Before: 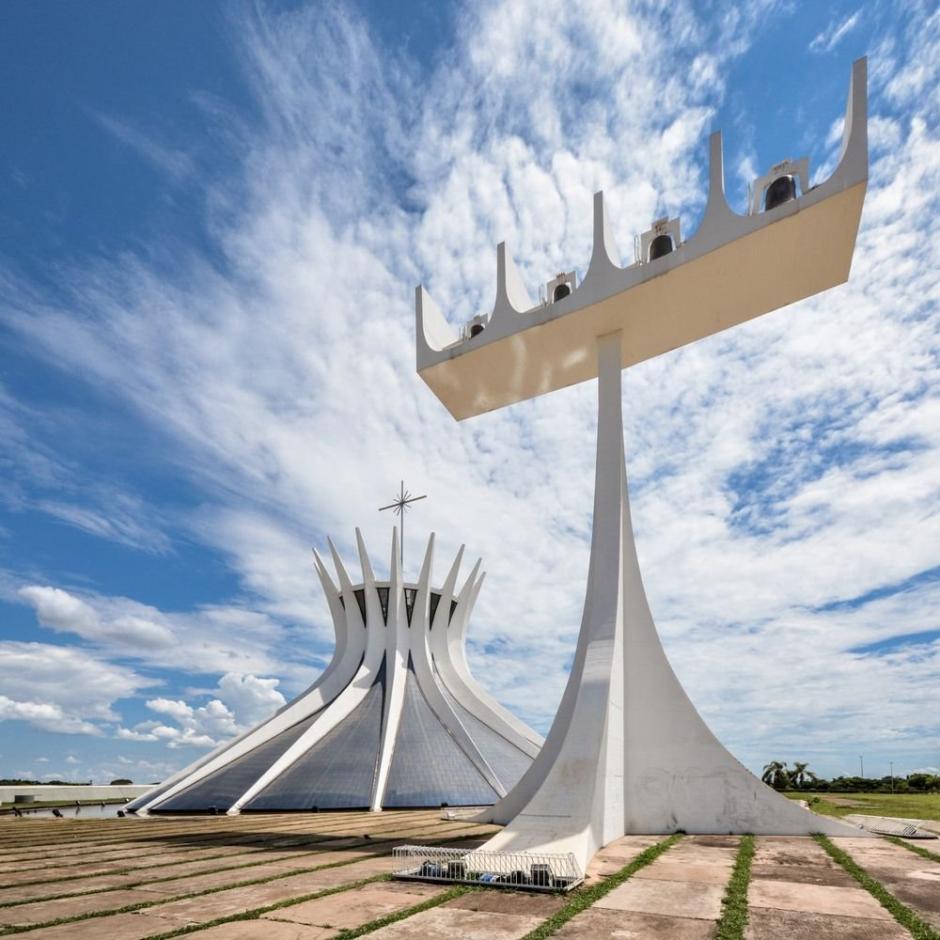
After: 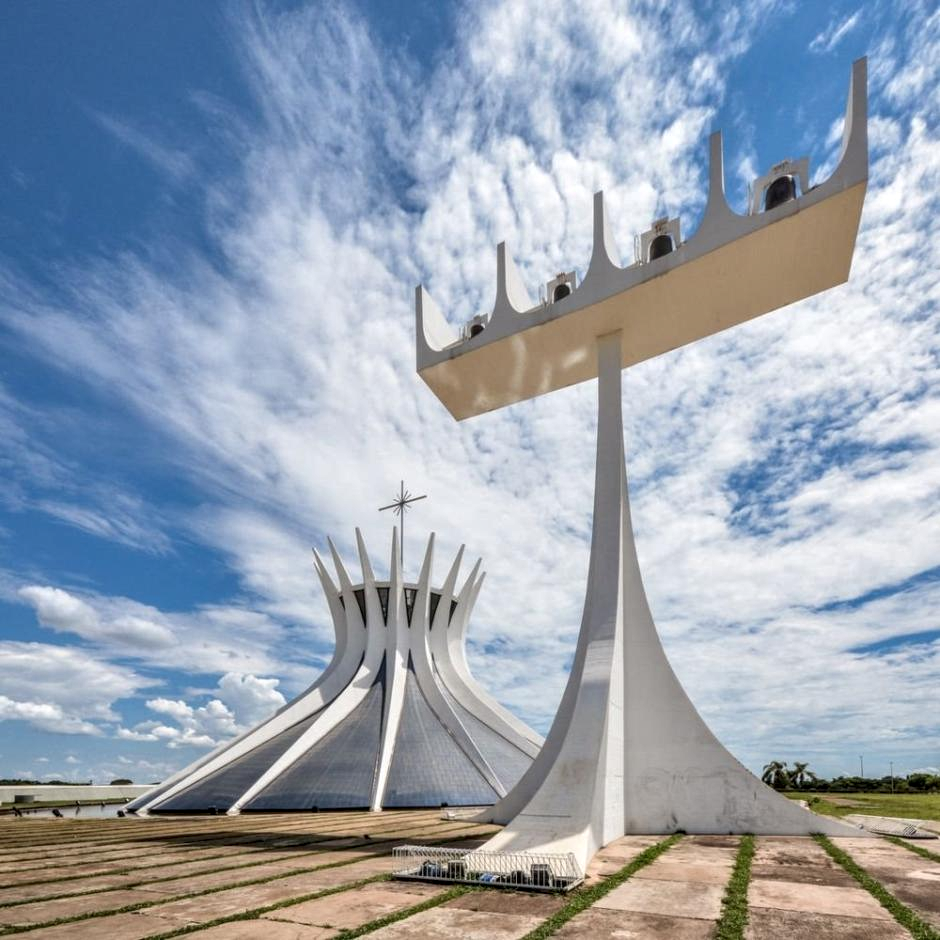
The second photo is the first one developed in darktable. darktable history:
local contrast: on, module defaults
shadows and highlights: shadows 37.27, highlights -28.18, soften with gaussian
